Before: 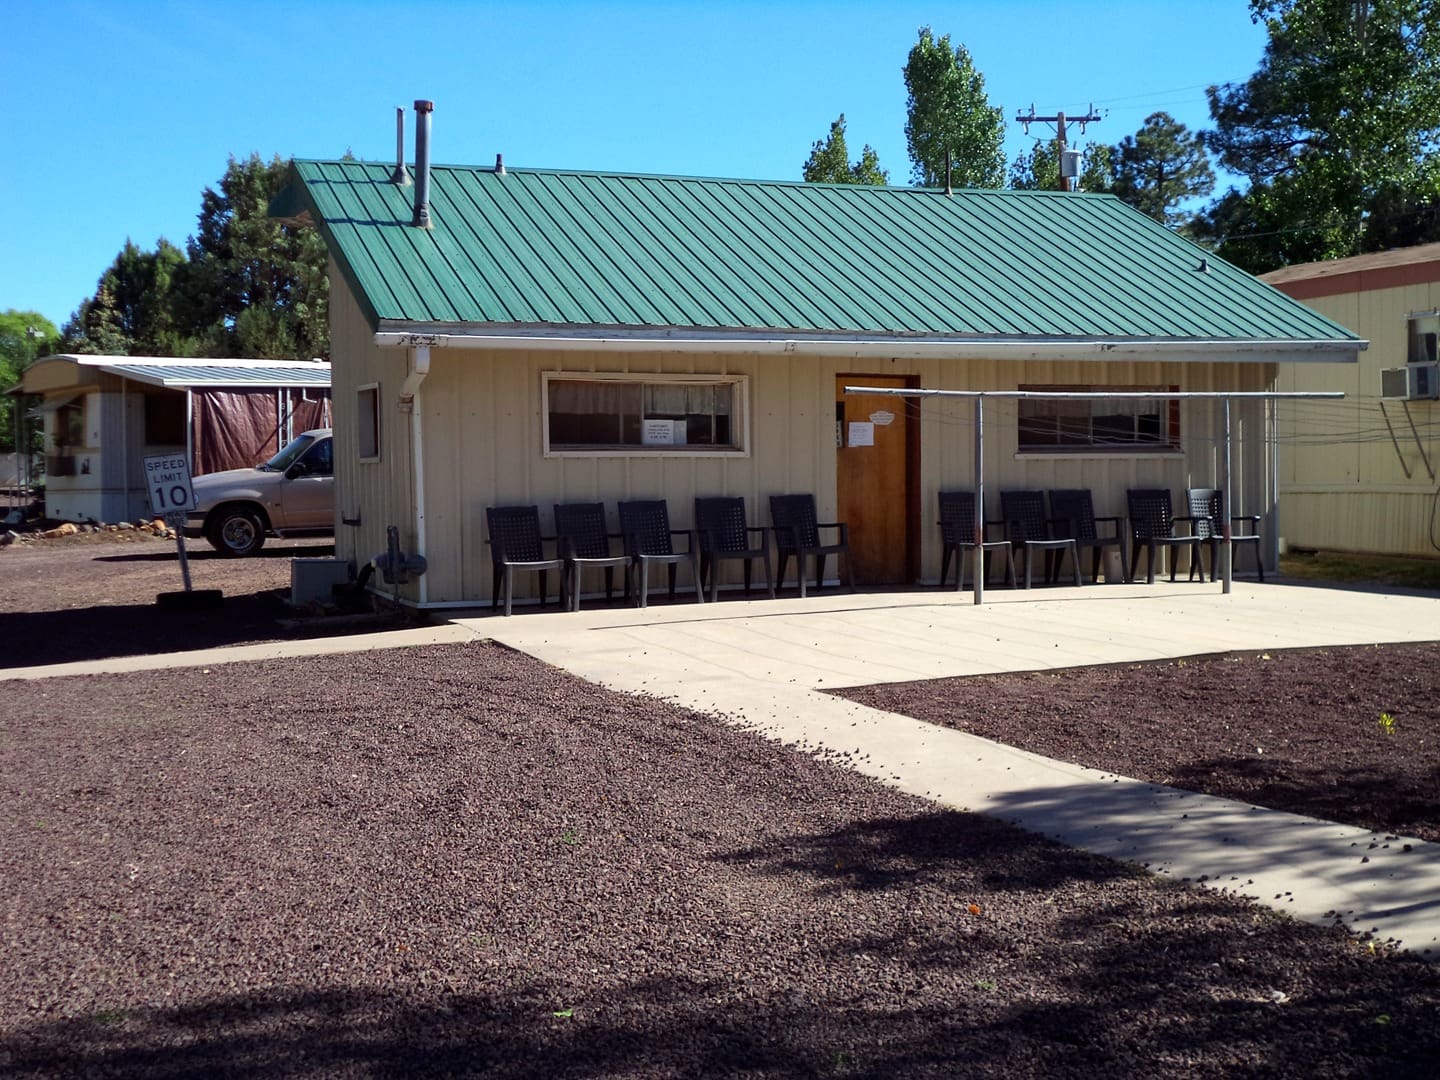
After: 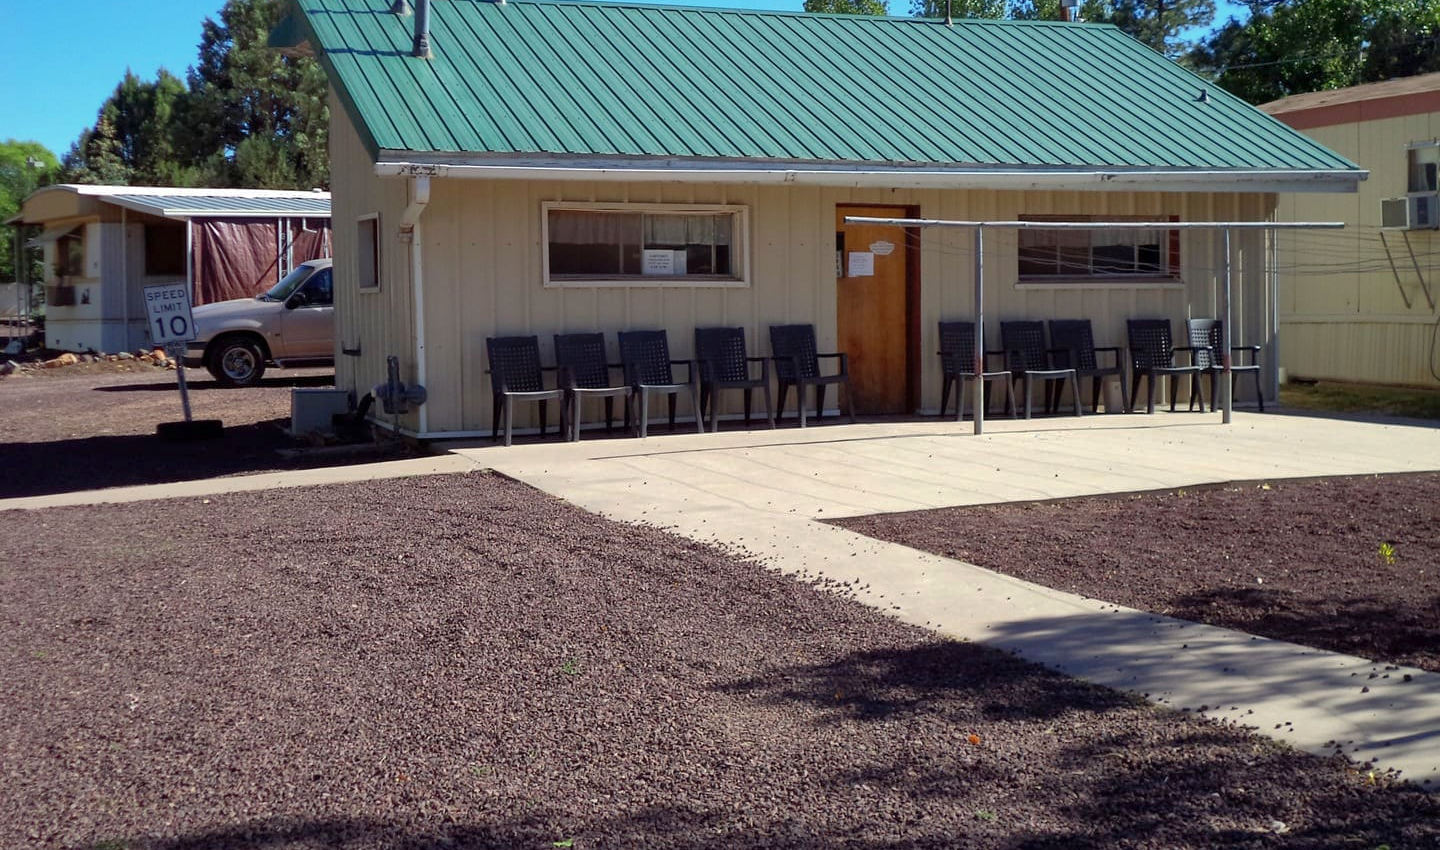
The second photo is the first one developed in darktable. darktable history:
crop and rotate: top 15.774%, bottom 5.506%
shadows and highlights: on, module defaults
